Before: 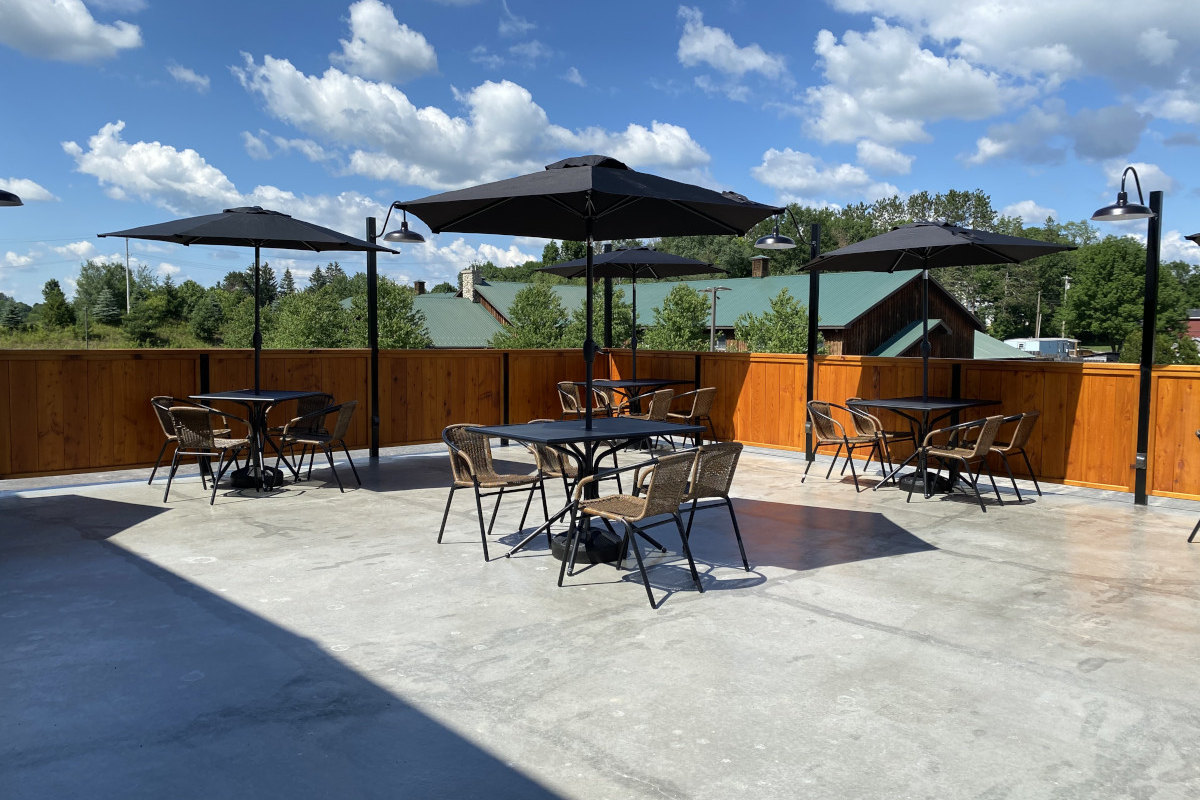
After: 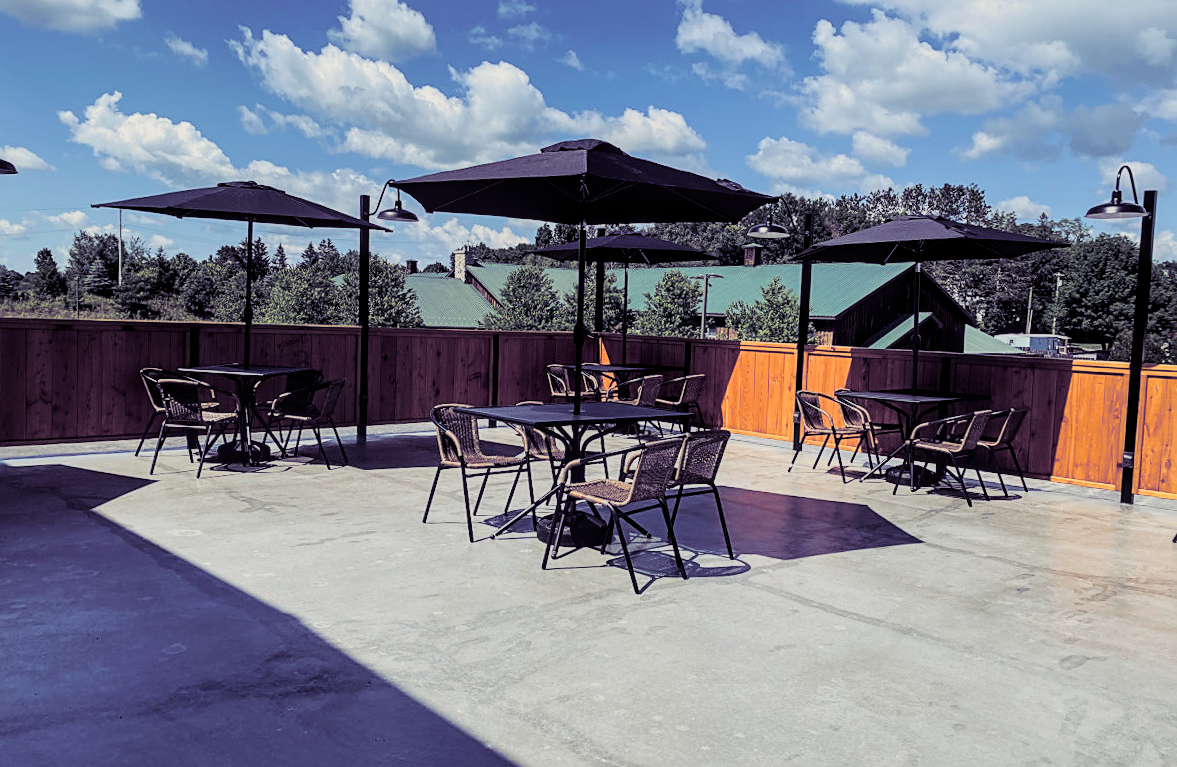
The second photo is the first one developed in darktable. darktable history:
local contrast: on, module defaults
rotate and perspective: rotation 1.57°, crop left 0.018, crop right 0.982, crop top 0.039, crop bottom 0.961
split-toning: shadows › hue 255.6°, shadows › saturation 0.66, highlights › hue 43.2°, highlights › saturation 0.68, balance -50.1
color zones: curves: ch0 [(0, 0.558) (0.143, 0.559) (0.286, 0.529) (0.429, 0.505) (0.571, 0.5) (0.714, 0.5) (0.857, 0.5) (1, 0.558)]; ch1 [(0, 0.469) (0.01, 0.469) (0.12, 0.446) (0.248, 0.469) (0.5, 0.5) (0.748, 0.5) (0.99, 0.469) (1, 0.469)]
filmic rgb: black relative exposure -9.22 EV, white relative exposure 6.77 EV, hardness 3.07, contrast 1.05
contrast brightness saturation: contrast 0.15, brightness 0.05
sharpen: on, module defaults
white balance: emerald 1
